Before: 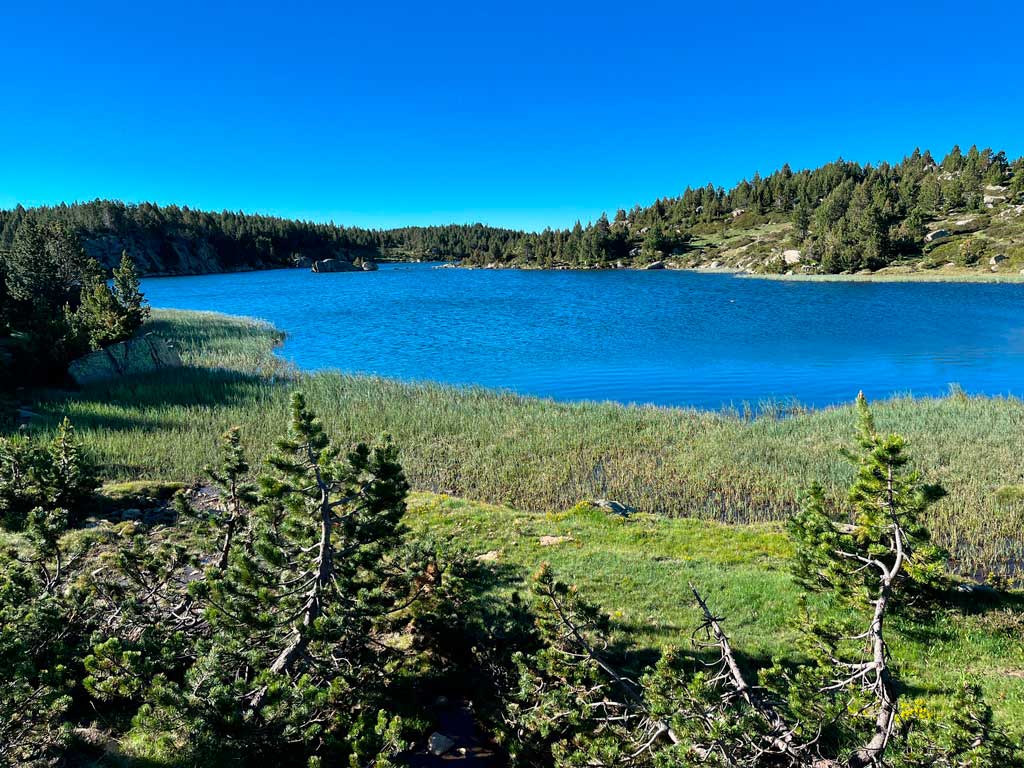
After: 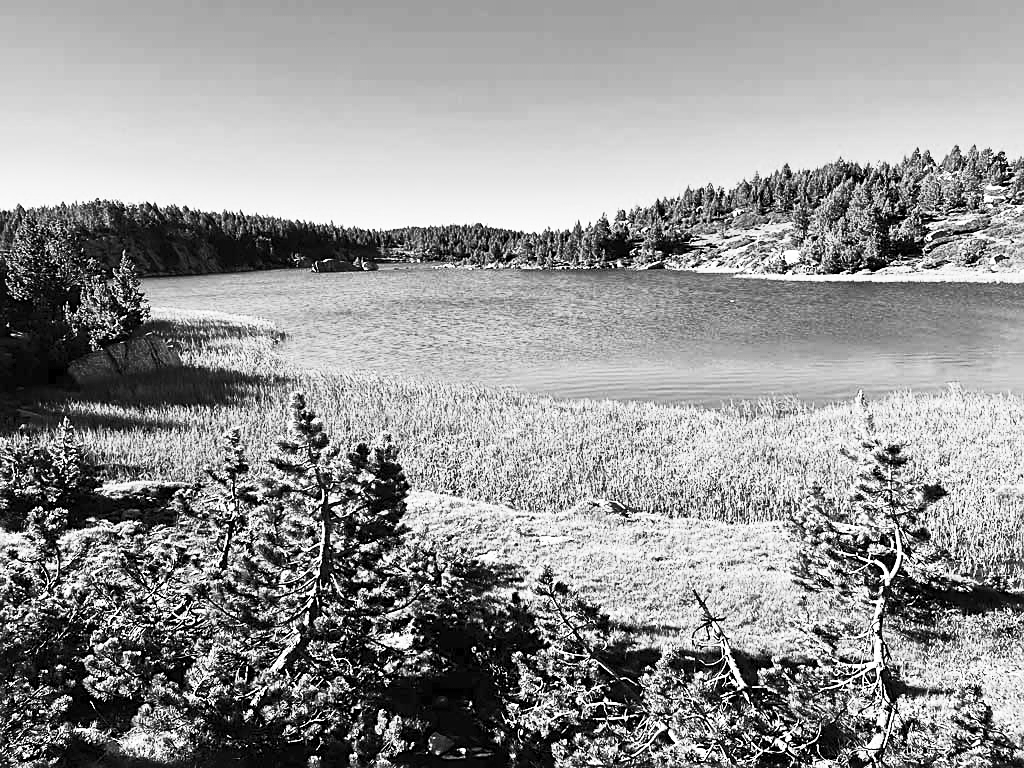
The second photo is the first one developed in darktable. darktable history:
contrast brightness saturation: contrast 0.53, brightness 0.47, saturation -1
sharpen: on, module defaults
color balance rgb: perceptual saturation grading › global saturation 10%
